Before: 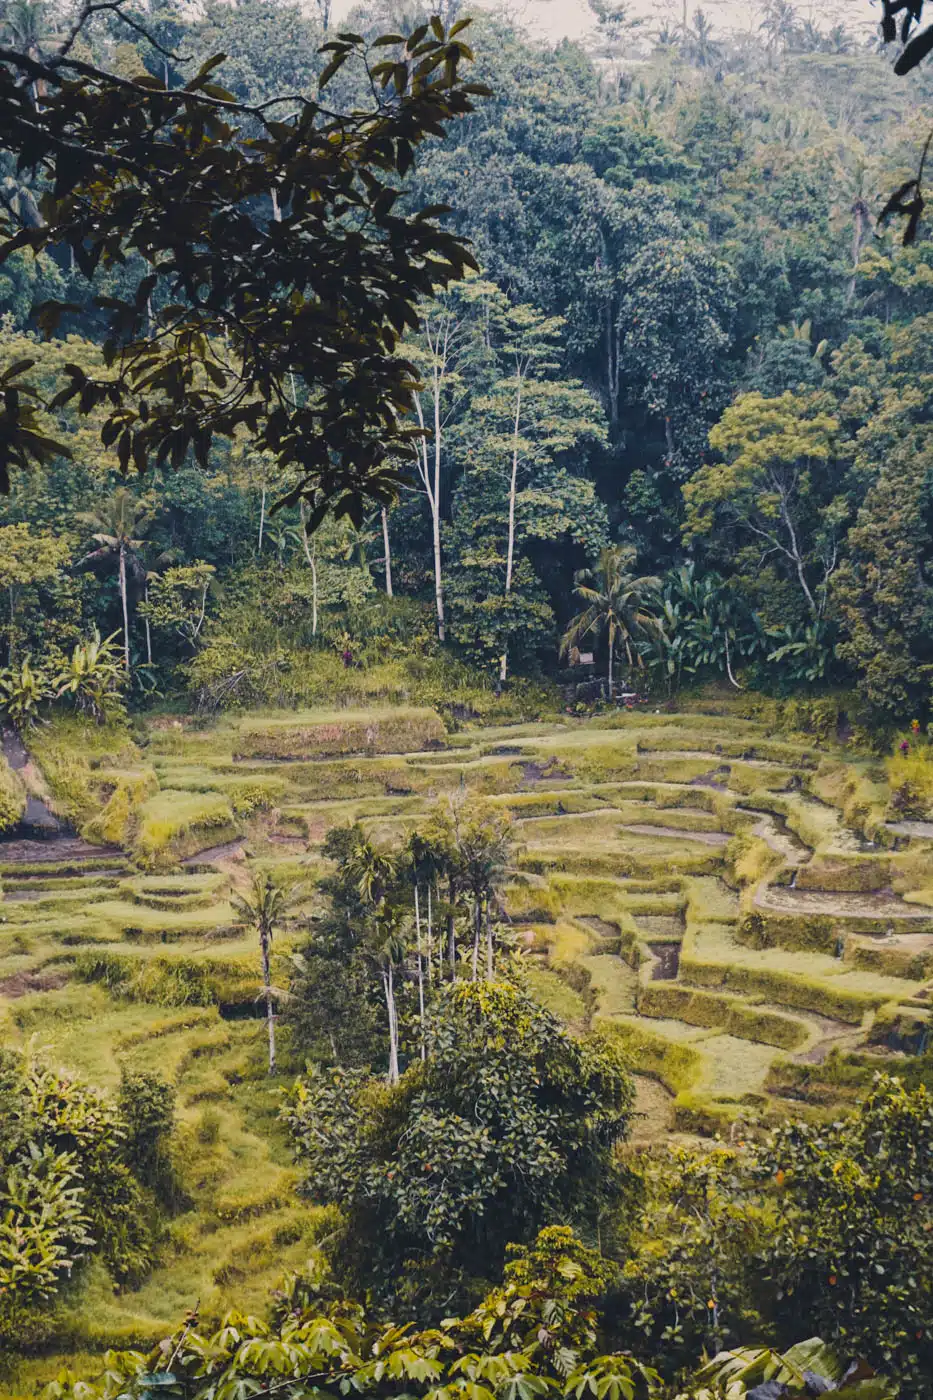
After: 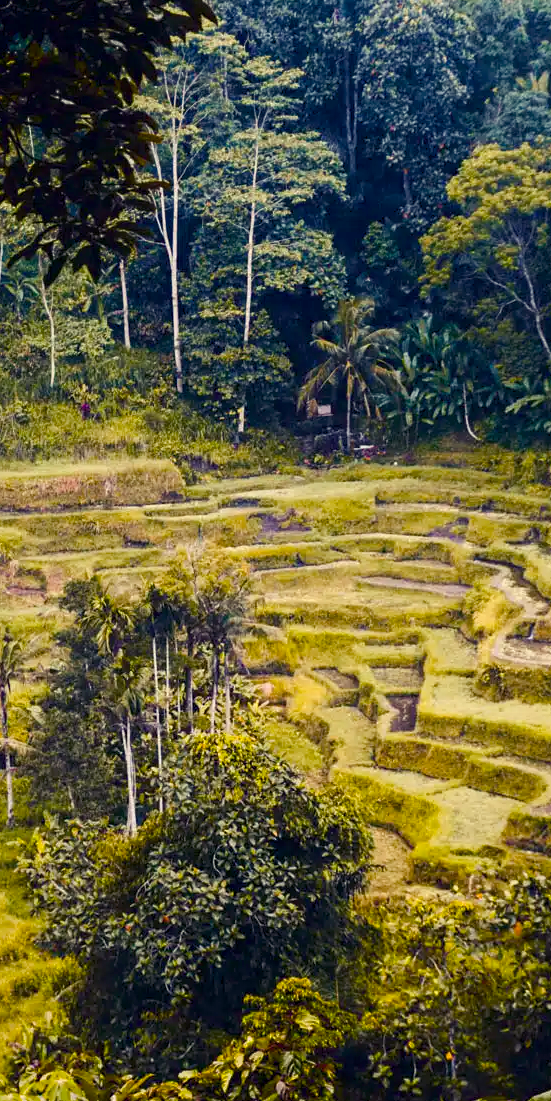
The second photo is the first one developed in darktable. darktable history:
crop and rotate: left 28.256%, top 17.734%, right 12.656%, bottom 3.573%
color balance rgb: shadows lift › luminance -21.66%, shadows lift › chroma 6.57%, shadows lift › hue 270°, power › chroma 0.68%, power › hue 60°, highlights gain › luminance 6.08%, highlights gain › chroma 1.33%, highlights gain › hue 90°, global offset › luminance -0.87%, perceptual saturation grading › global saturation 26.86%, perceptual saturation grading › highlights -28.39%, perceptual saturation grading › mid-tones 15.22%, perceptual saturation grading › shadows 33.98%, perceptual brilliance grading › highlights 10%, perceptual brilliance grading › mid-tones 5%
shadows and highlights: shadows -54.3, highlights 86.09, soften with gaussian
